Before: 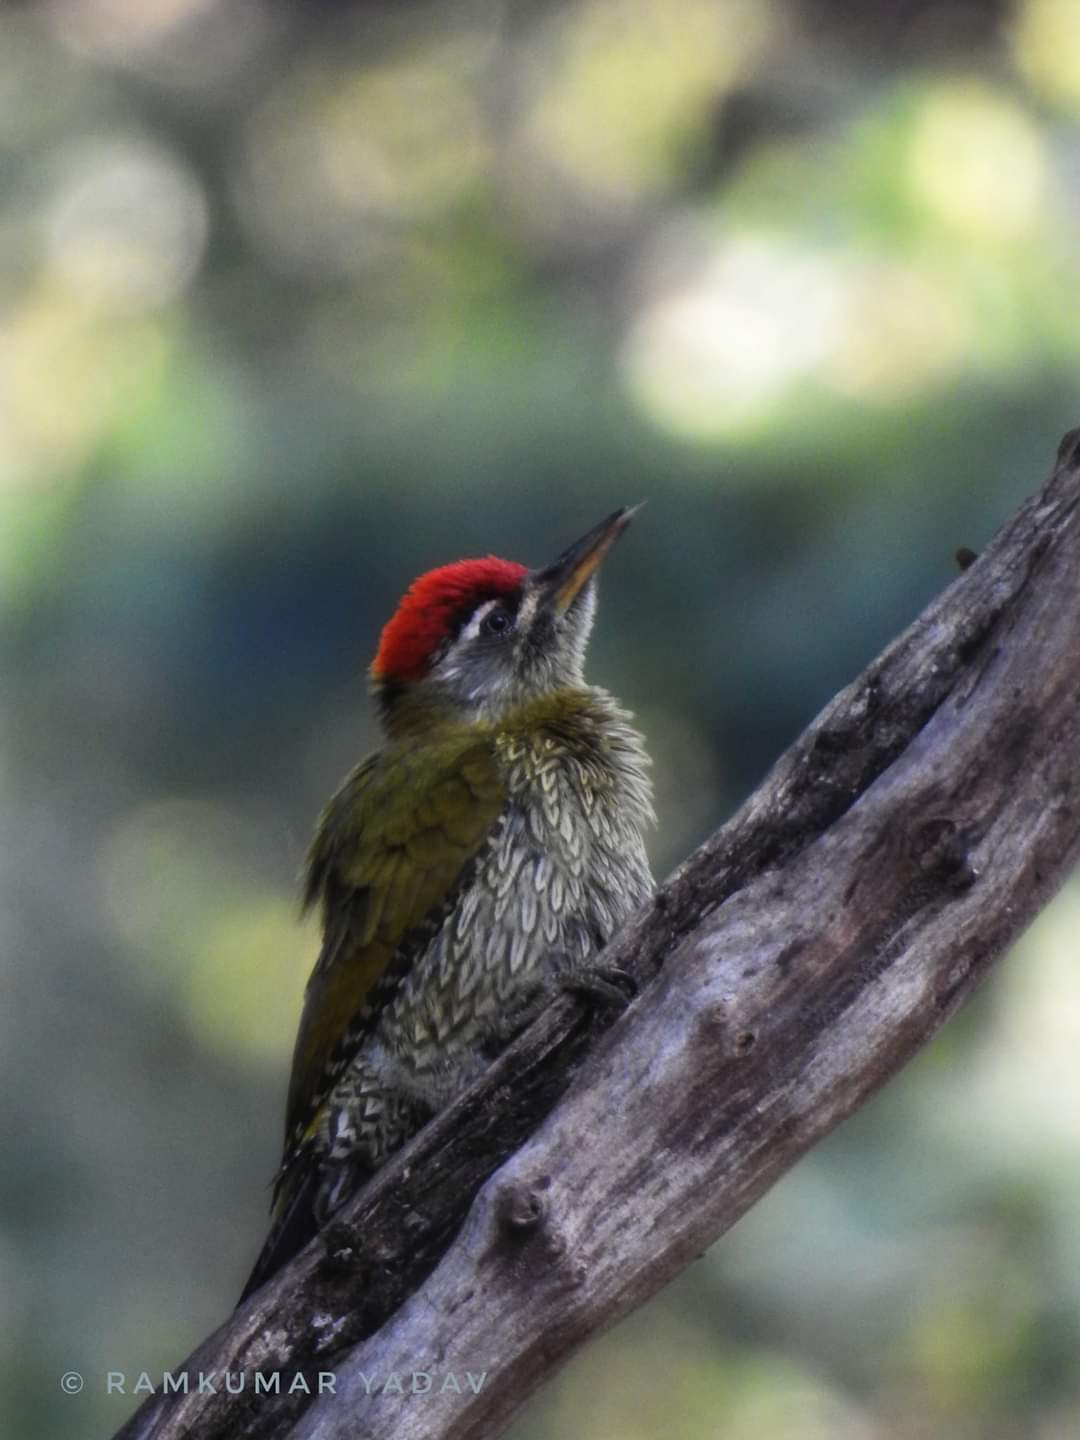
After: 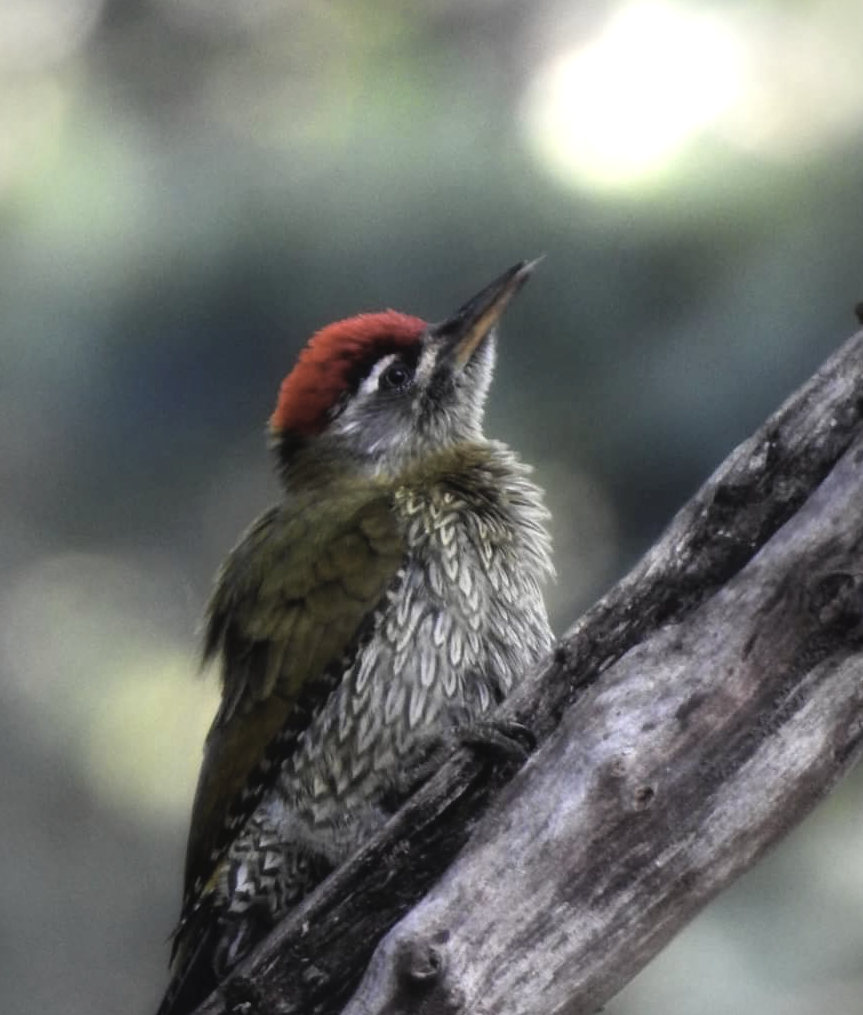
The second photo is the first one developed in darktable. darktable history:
crop: left 9.358%, top 17.124%, right 10.713%, bottom 12.324%
contrast brightness saturation: contrast -0.049, saturation -0.419
vignetting: fall-off start 96.96%, fall-off radius 99.94%, width/height ratio 0.613
tone equalizer: -8 EV -0.714 EV, -7 EV -0.668 EV, -6 EV -0.629 EV, -5 EV -0.421 EV, -3 EV 0.381 EV, -2 EV 0.6 EV, -1 EV 0.694 EV, +0 EV 0.727 EV
